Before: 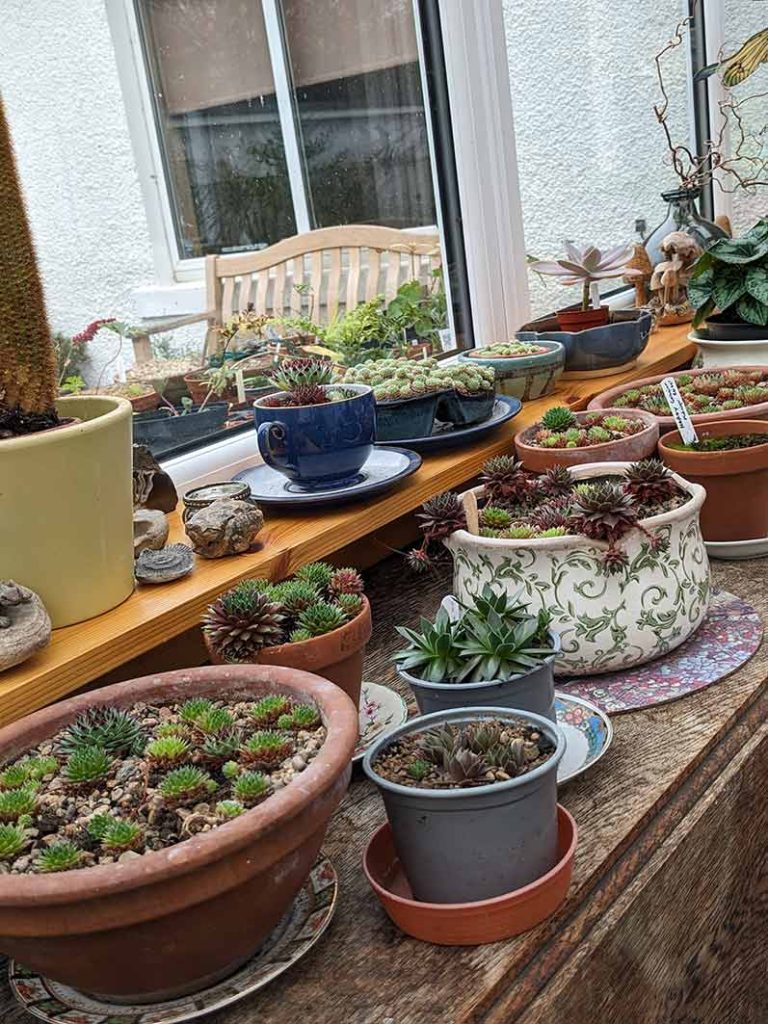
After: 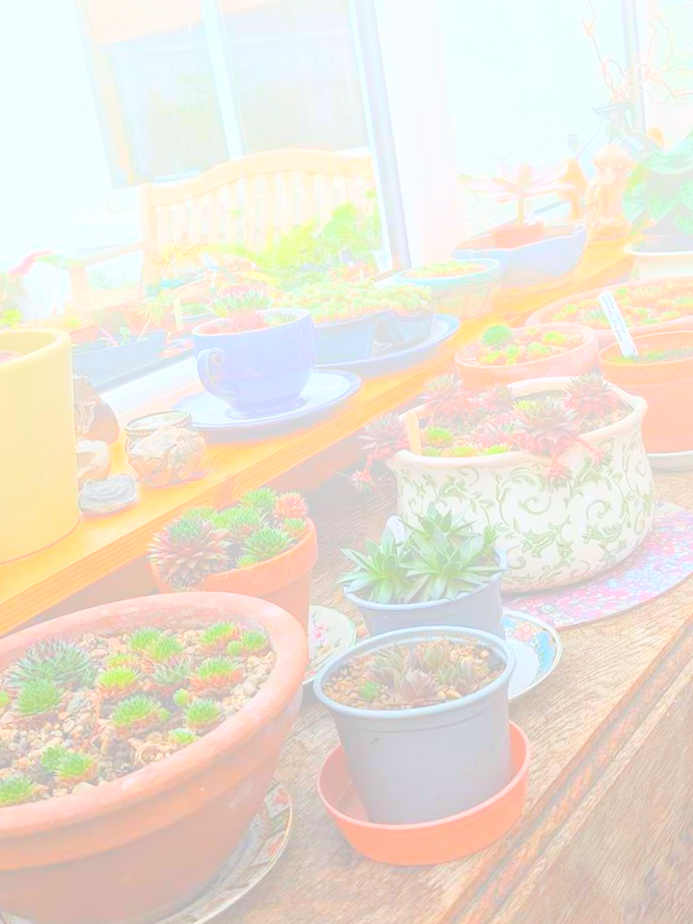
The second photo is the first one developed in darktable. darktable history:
bloom: size 85%, threshold 5%, strength 85%
crop and rotate: angle 1.96°, left 5.673%, top 5.673%
white balance: red 0.986, blue 1.01
